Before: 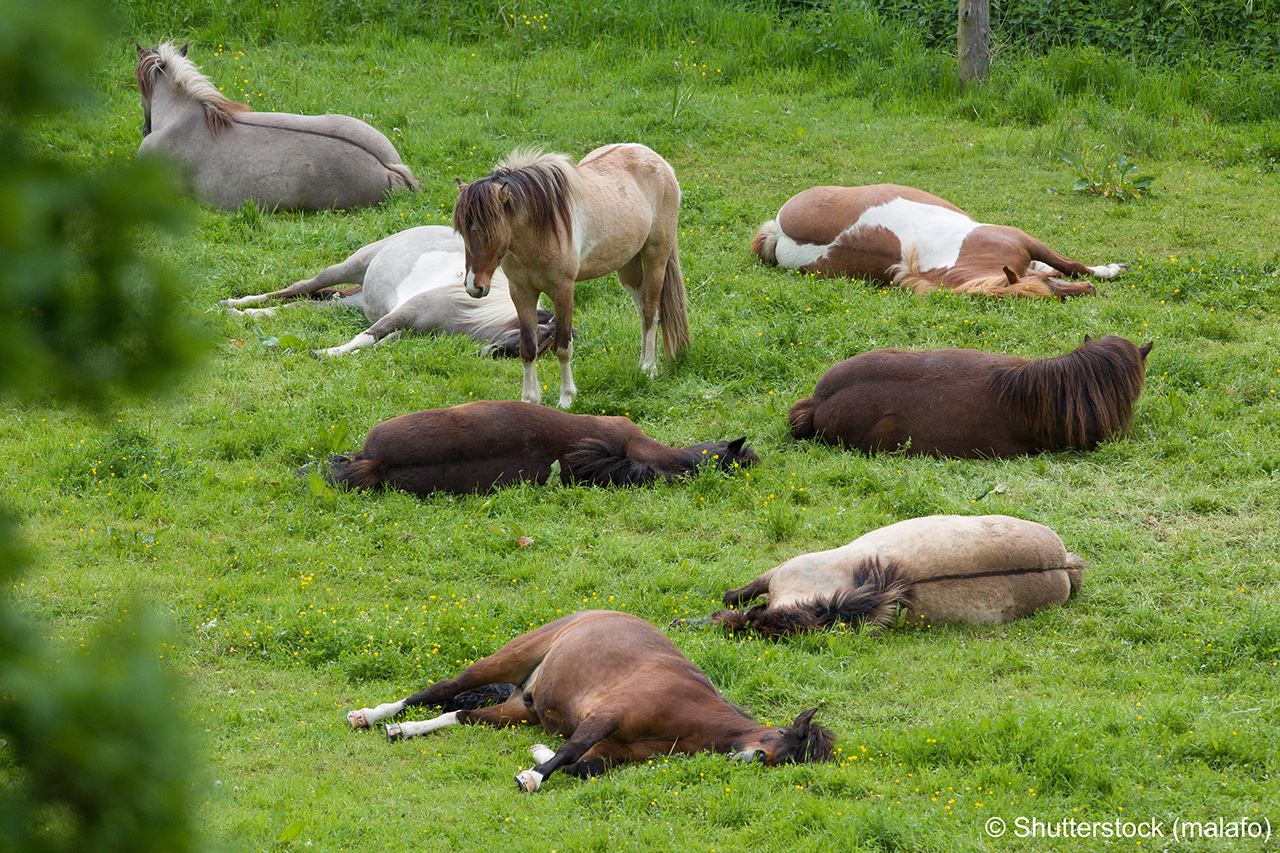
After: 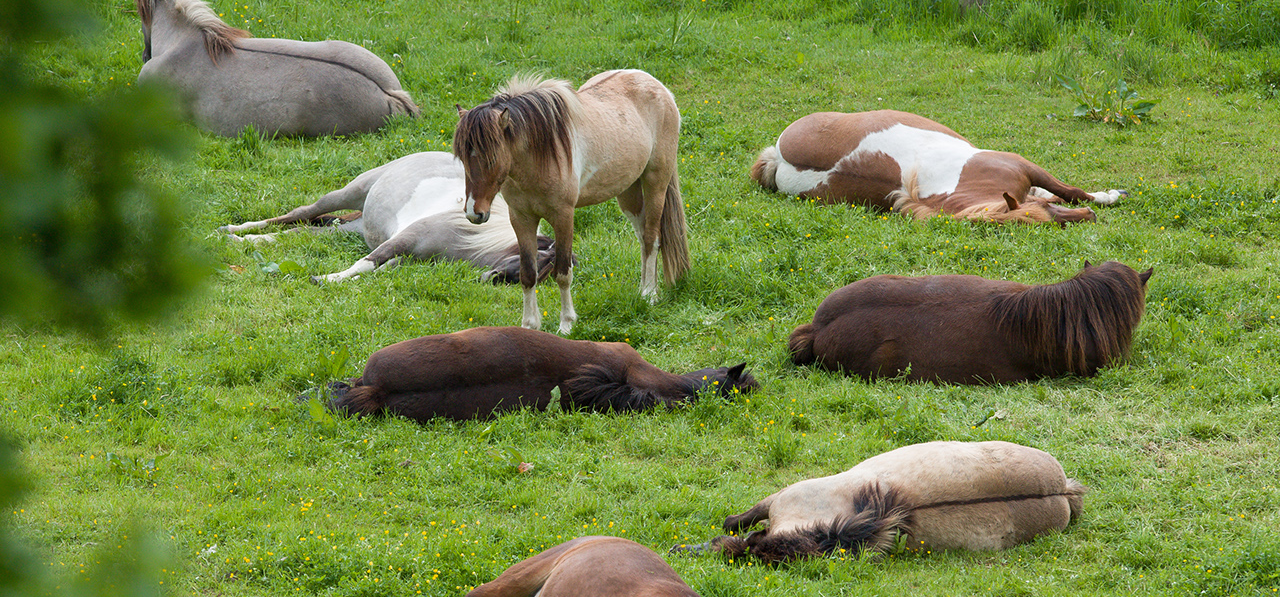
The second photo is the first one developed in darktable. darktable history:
crop and rotate: top 8.71%, bottom 21.21%
